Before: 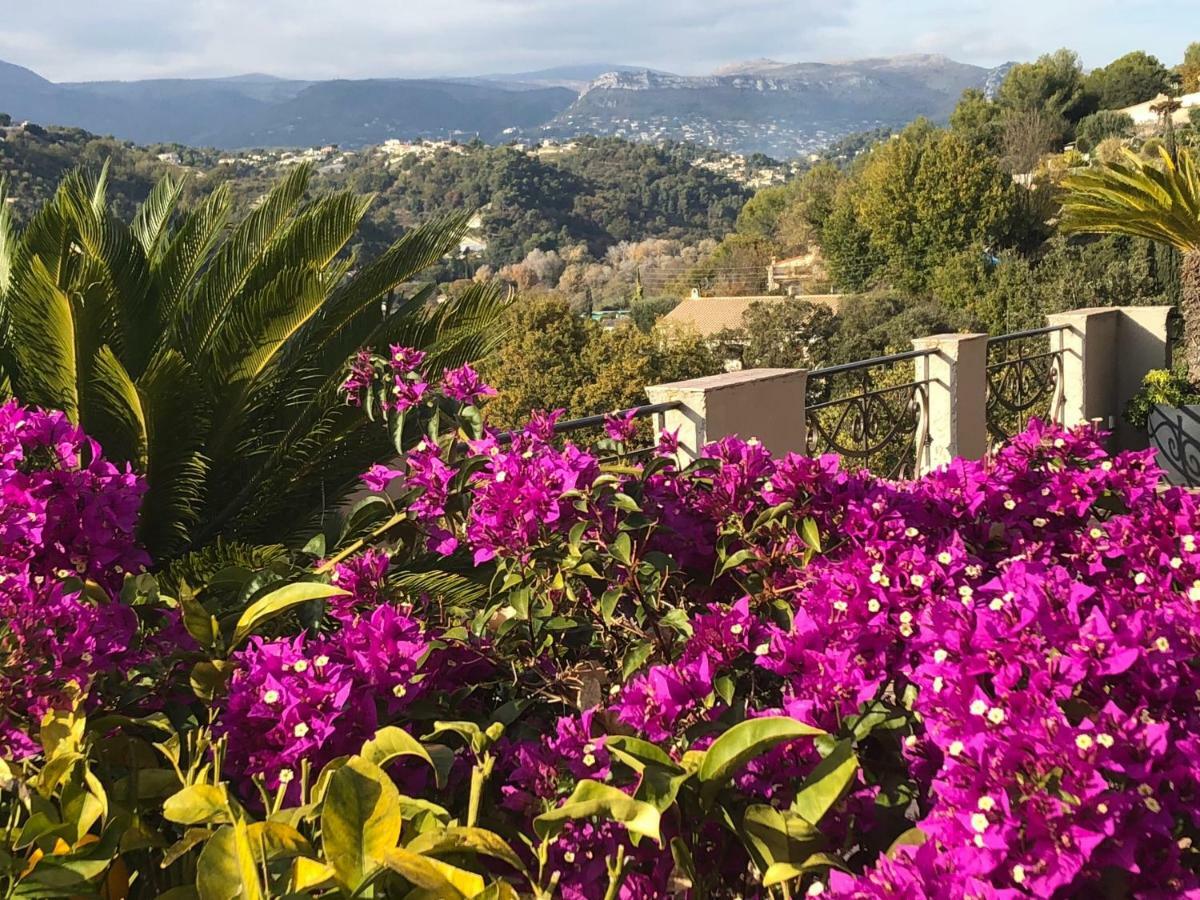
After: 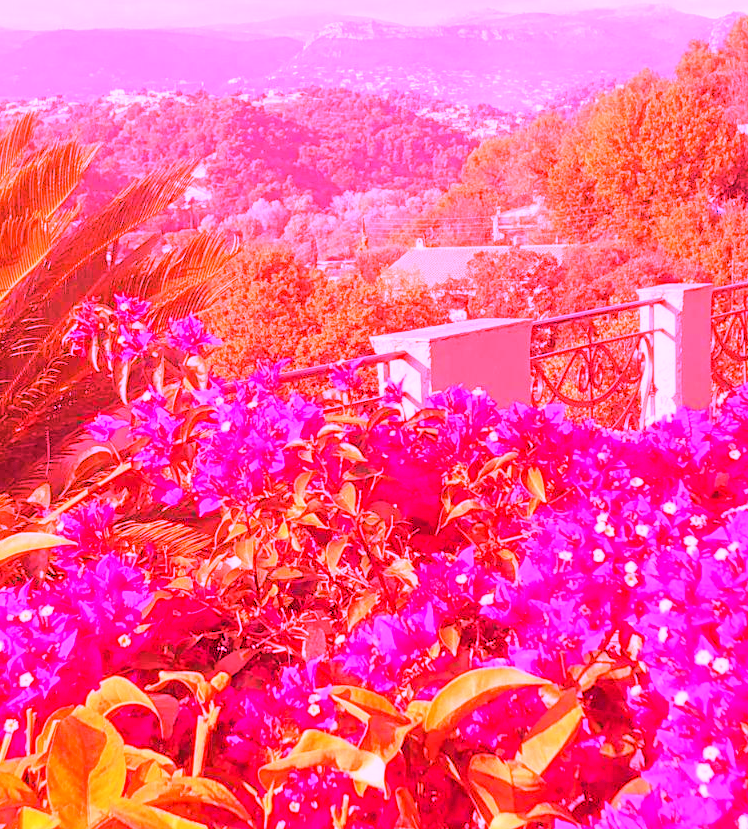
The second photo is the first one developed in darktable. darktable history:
white balance: red 4.26, blue 1.802
crop and rotate: left 22.918%, top 5.629%, right 14.711%, bottom 2.247%
levels: levels [0.036, 0.364, 0.827]
